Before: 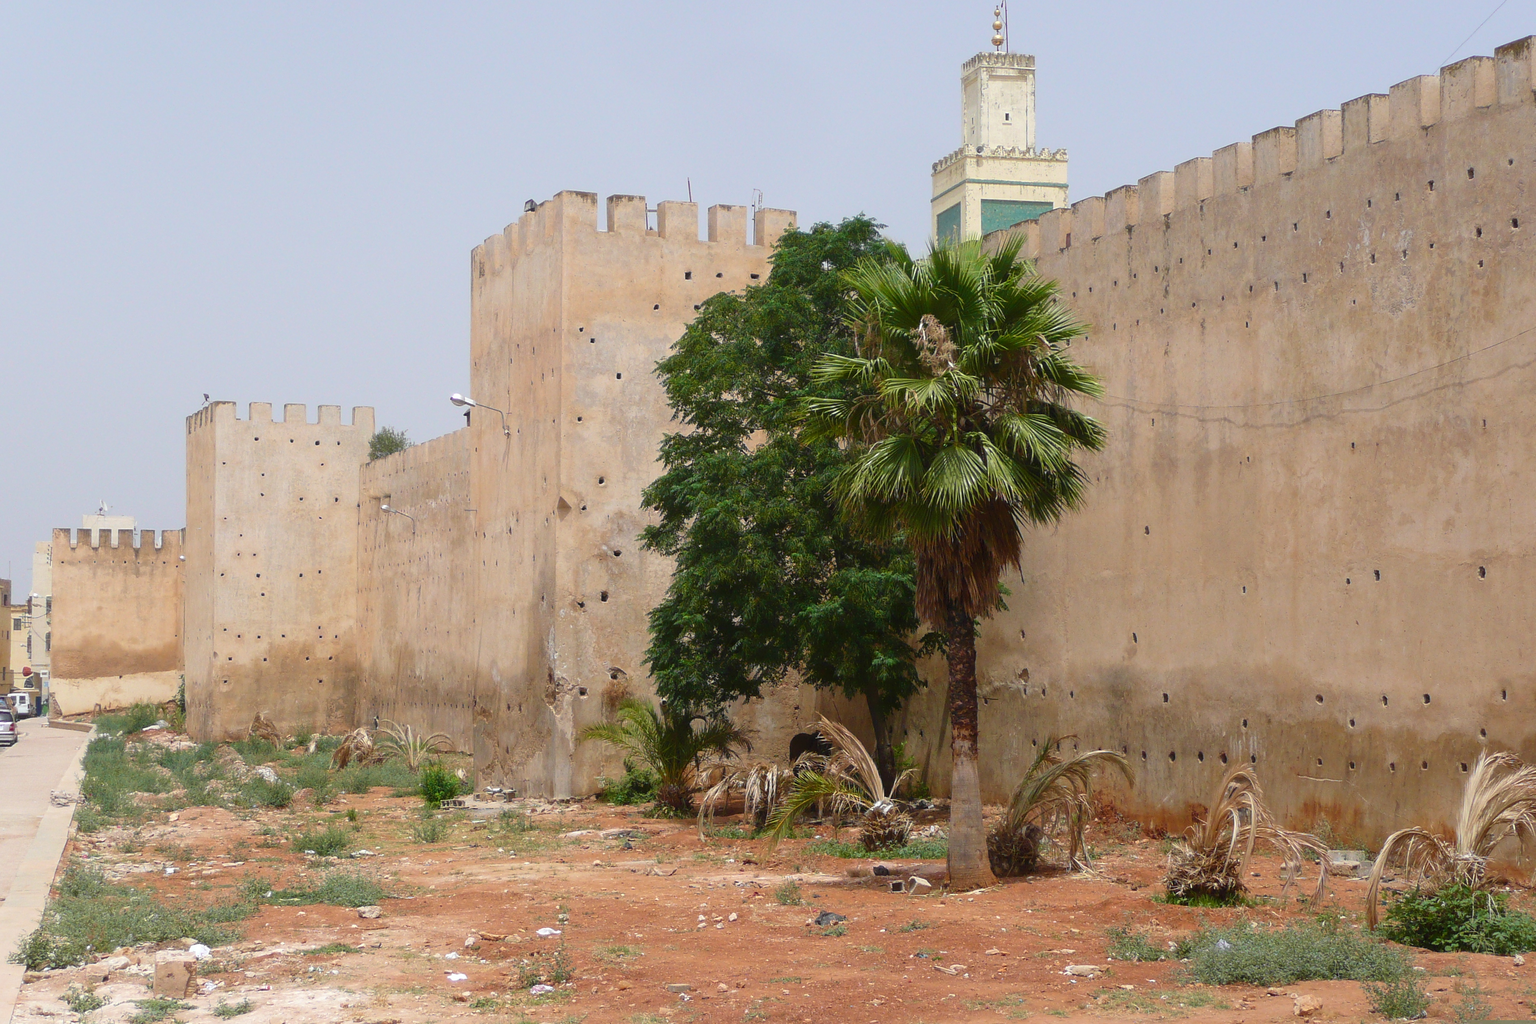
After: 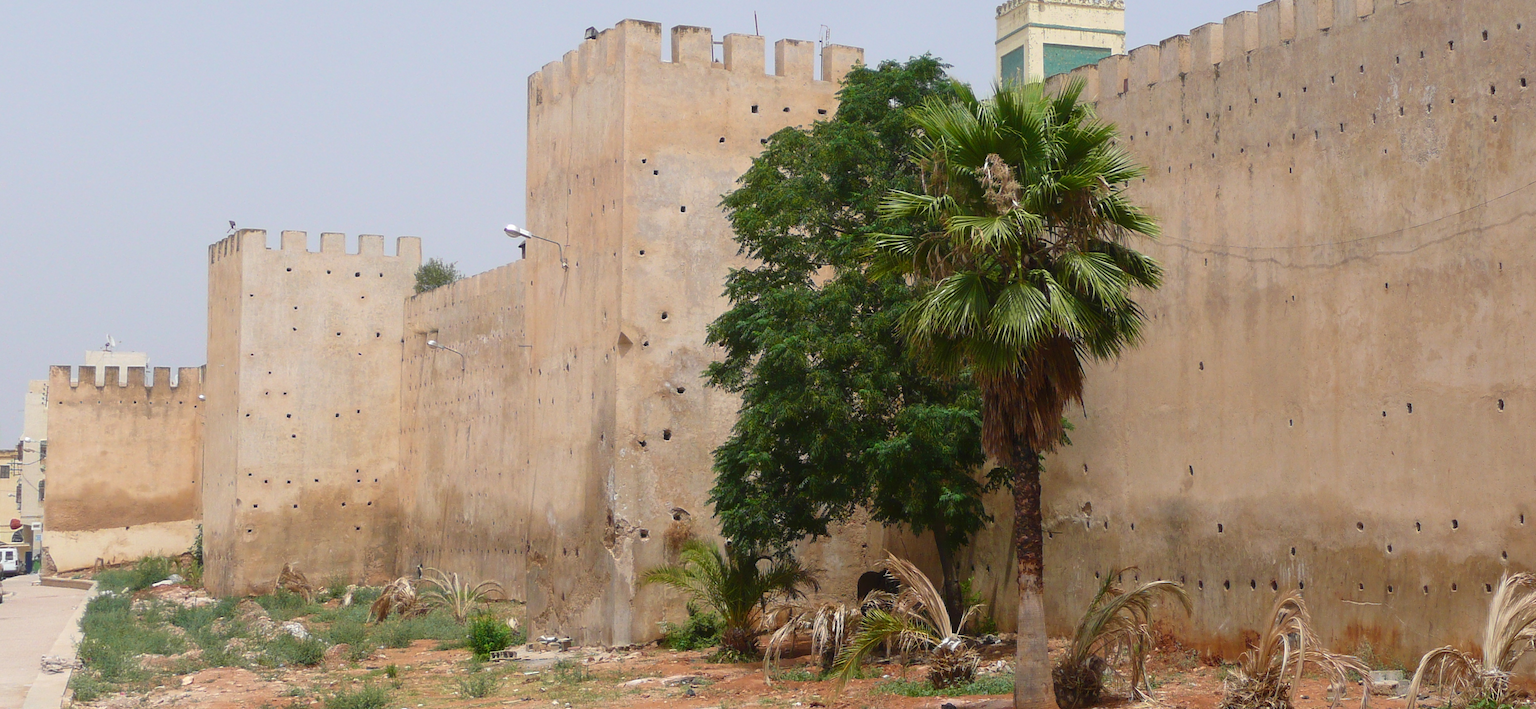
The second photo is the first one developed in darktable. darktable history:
crop and rotate: top 12.5%, bottom 12.5%
rotate and perspective: rotation -0.013°, lens shift (vertical) -0.027, lens shift (horizontal) 0.178, crop left 0.016, crop right 0.989, crop top 0.082, crop bottom 0.918
